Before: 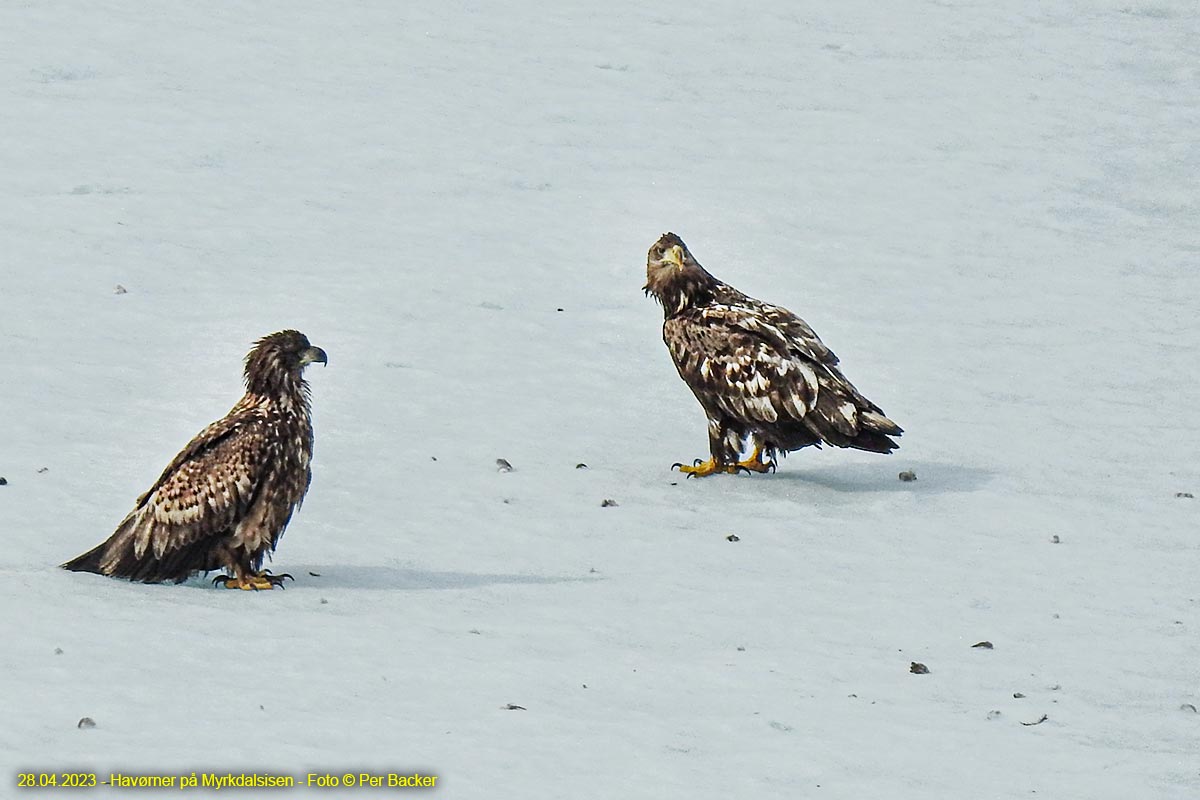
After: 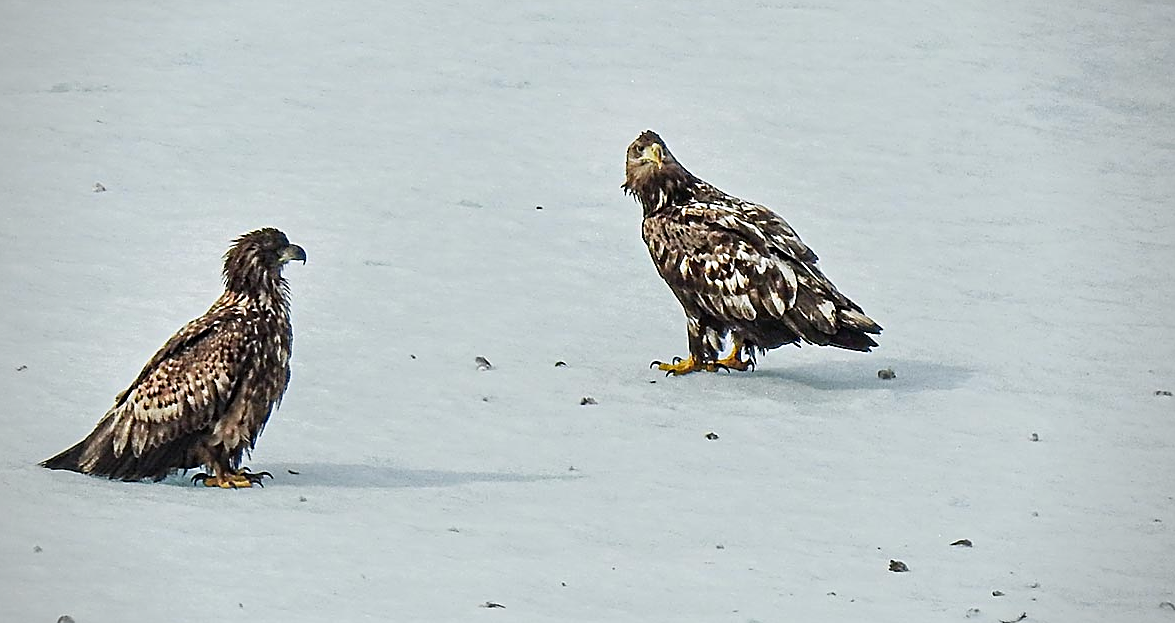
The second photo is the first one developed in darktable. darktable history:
crop and rotate: left 1.814%, top 12.818%, right 0.25%, bottom 9.225%
sharpen: on, module defaults
vignetting: fall-off radius 60.92%
